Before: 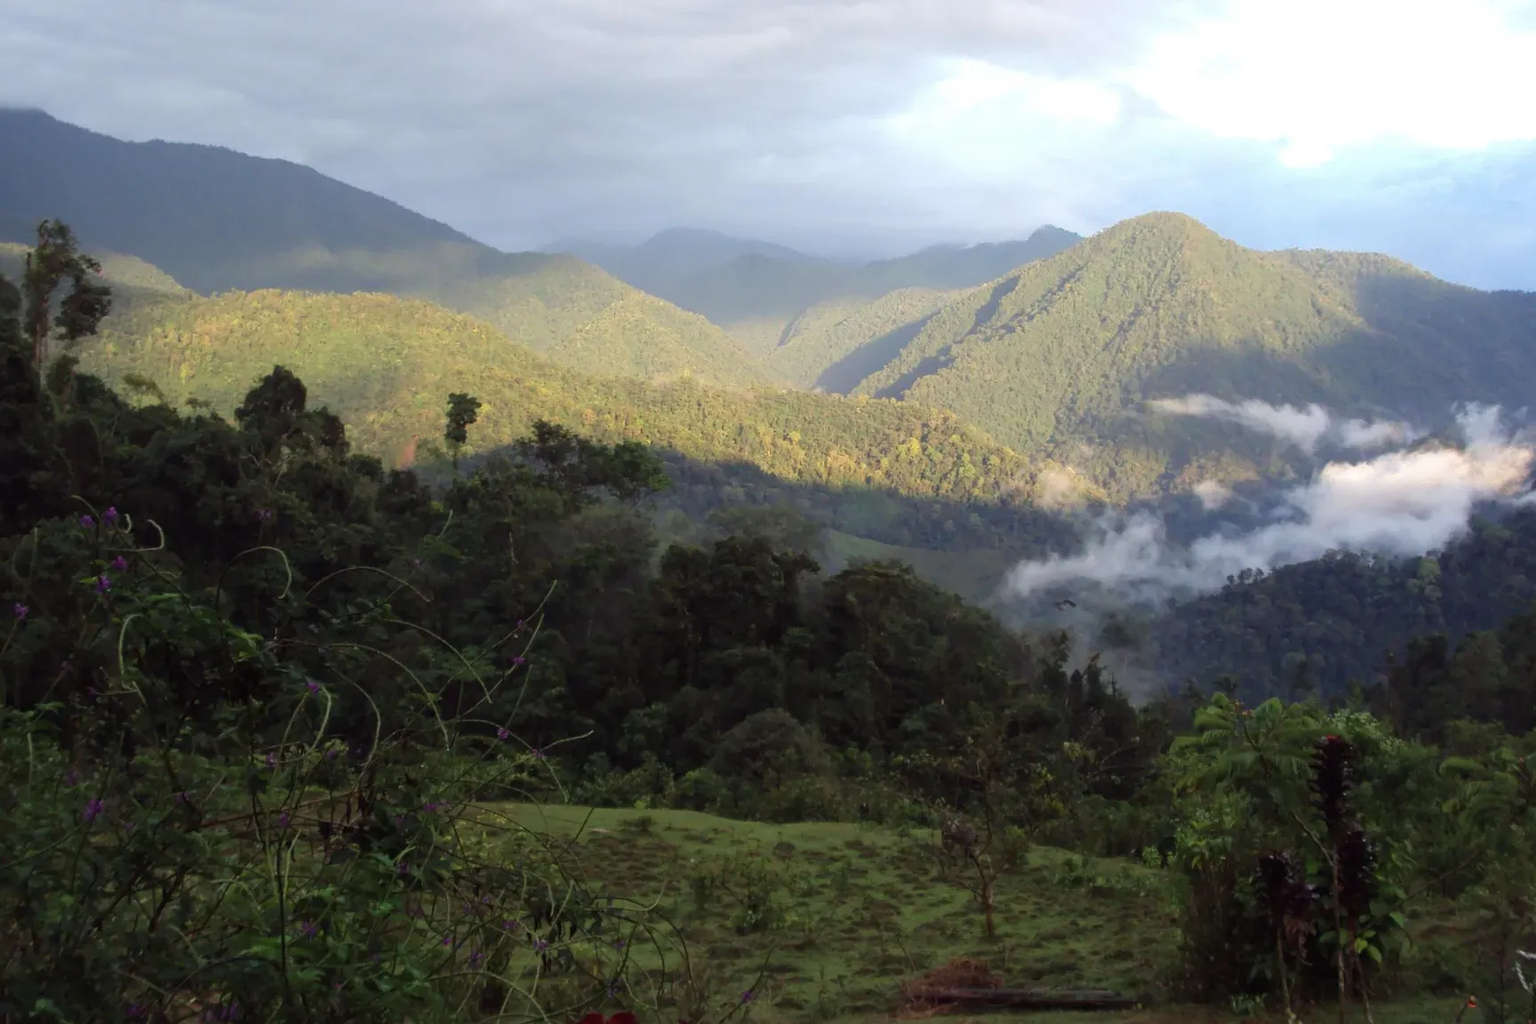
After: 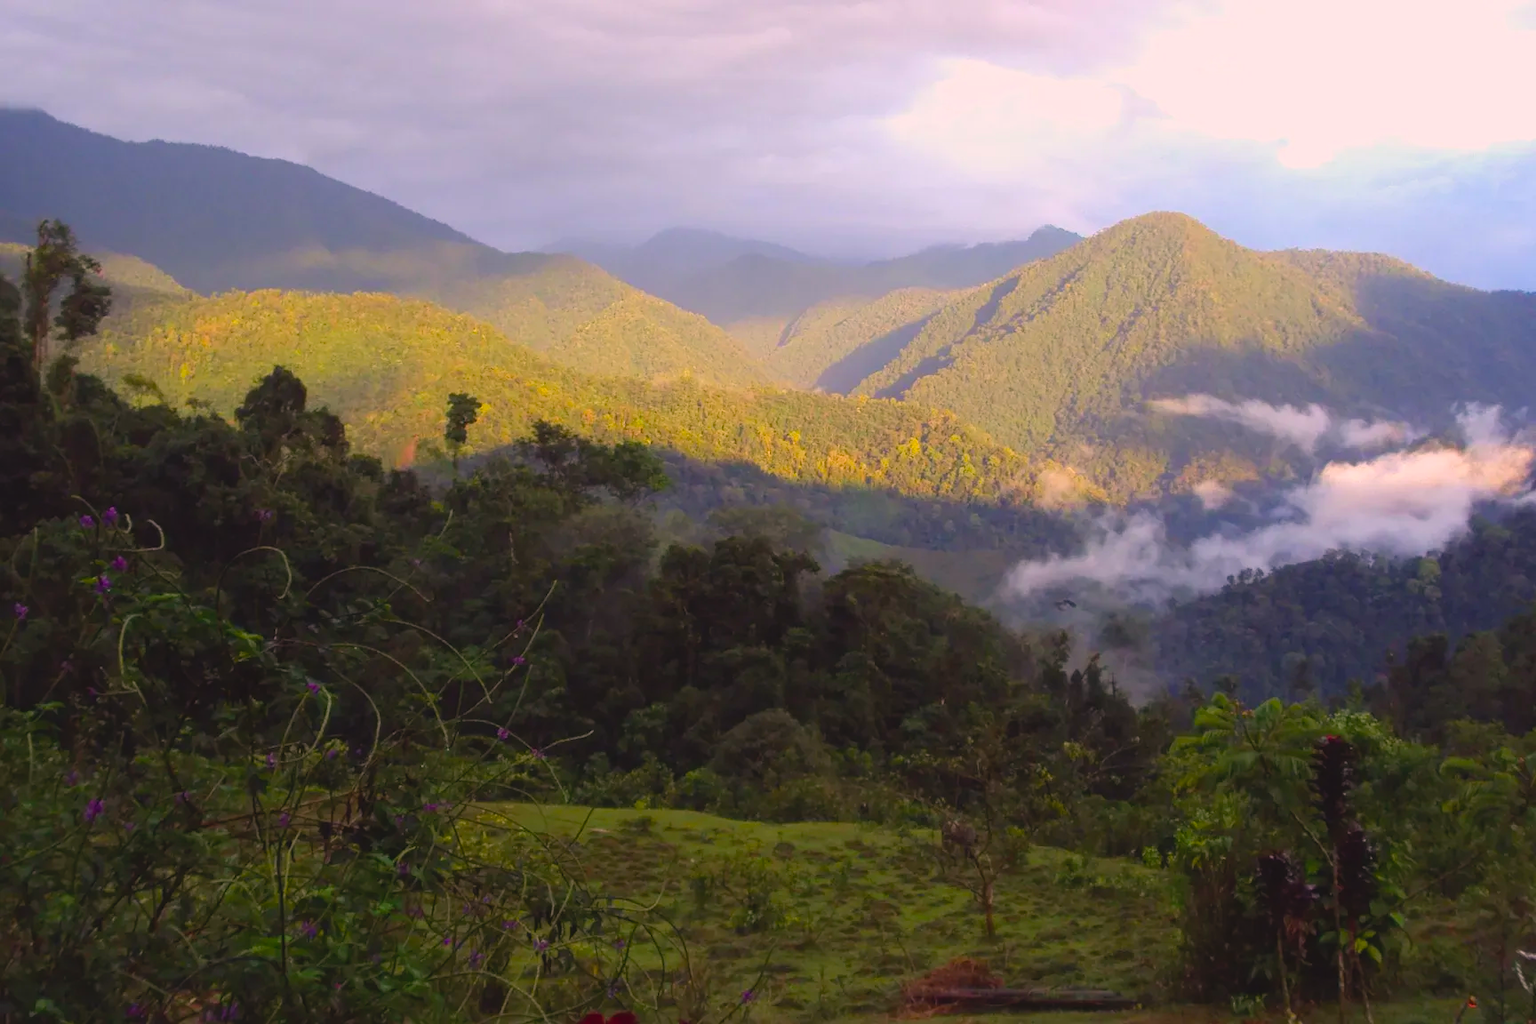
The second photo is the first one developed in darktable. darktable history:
color correction: highlights a* 14.52, highlights b* 4.84
contrast brightness saturation: contrast -0.11
color balance rgb: linear chroma grading › global chroma 15%, perceptual saturation grading › global saturation 30%
